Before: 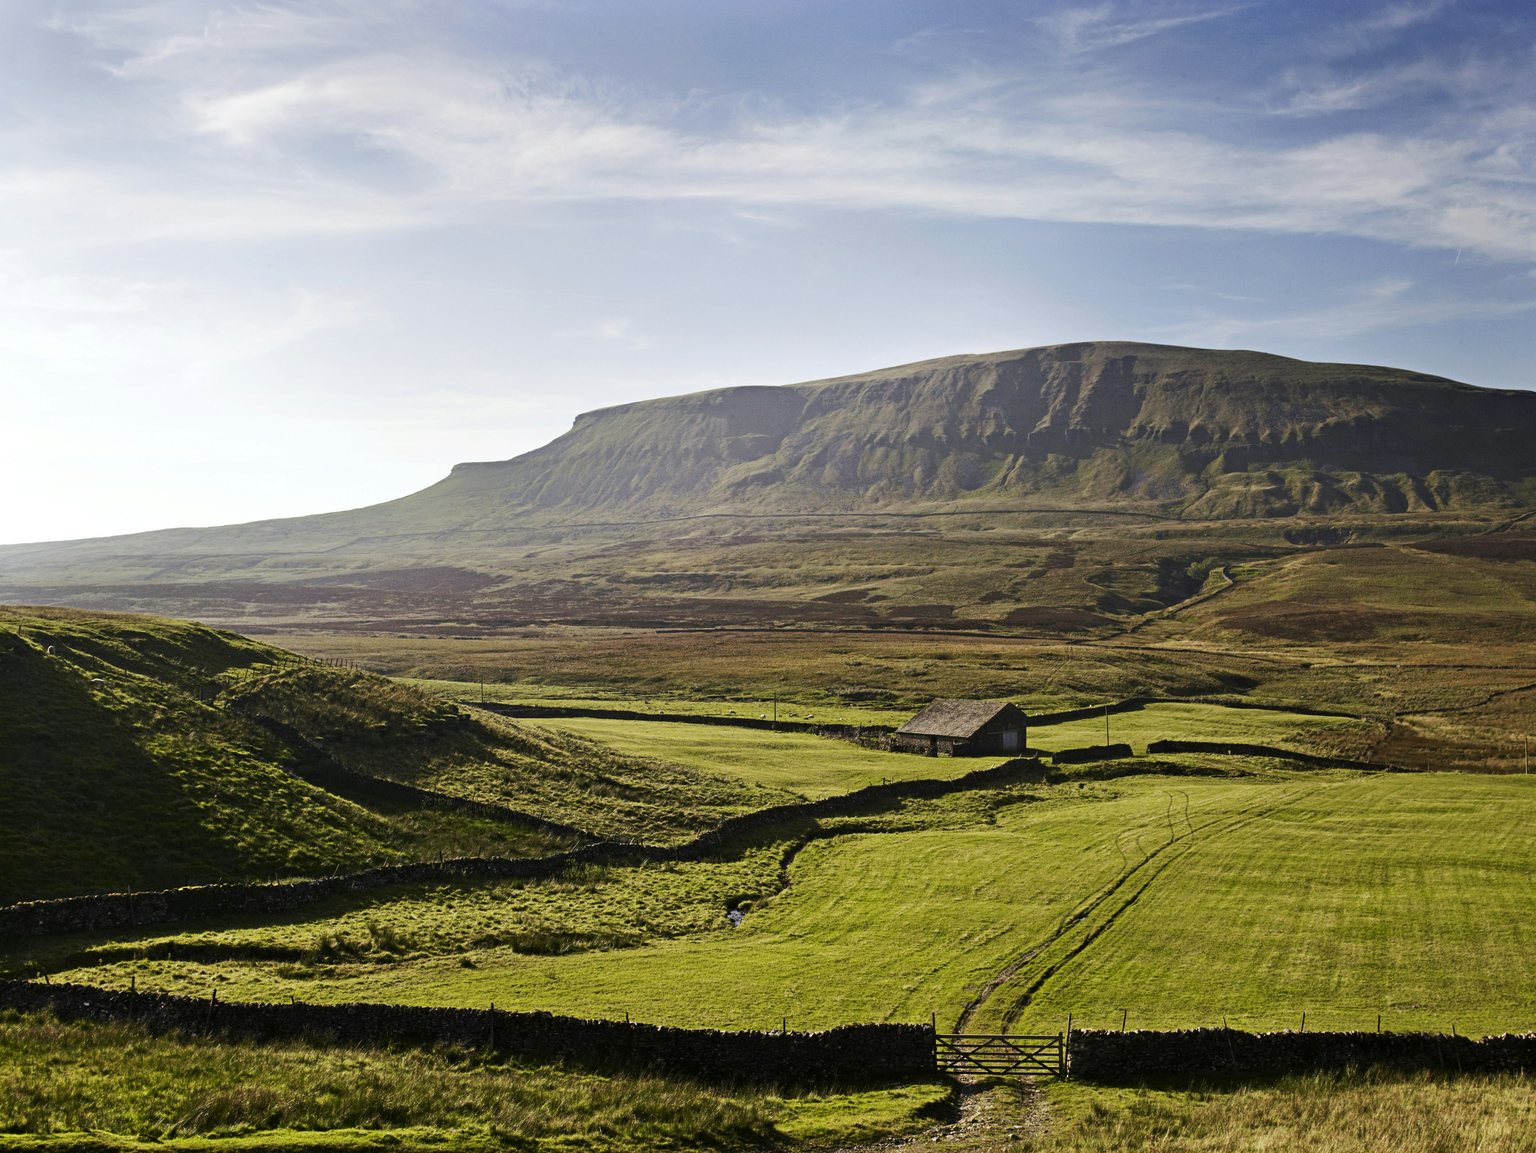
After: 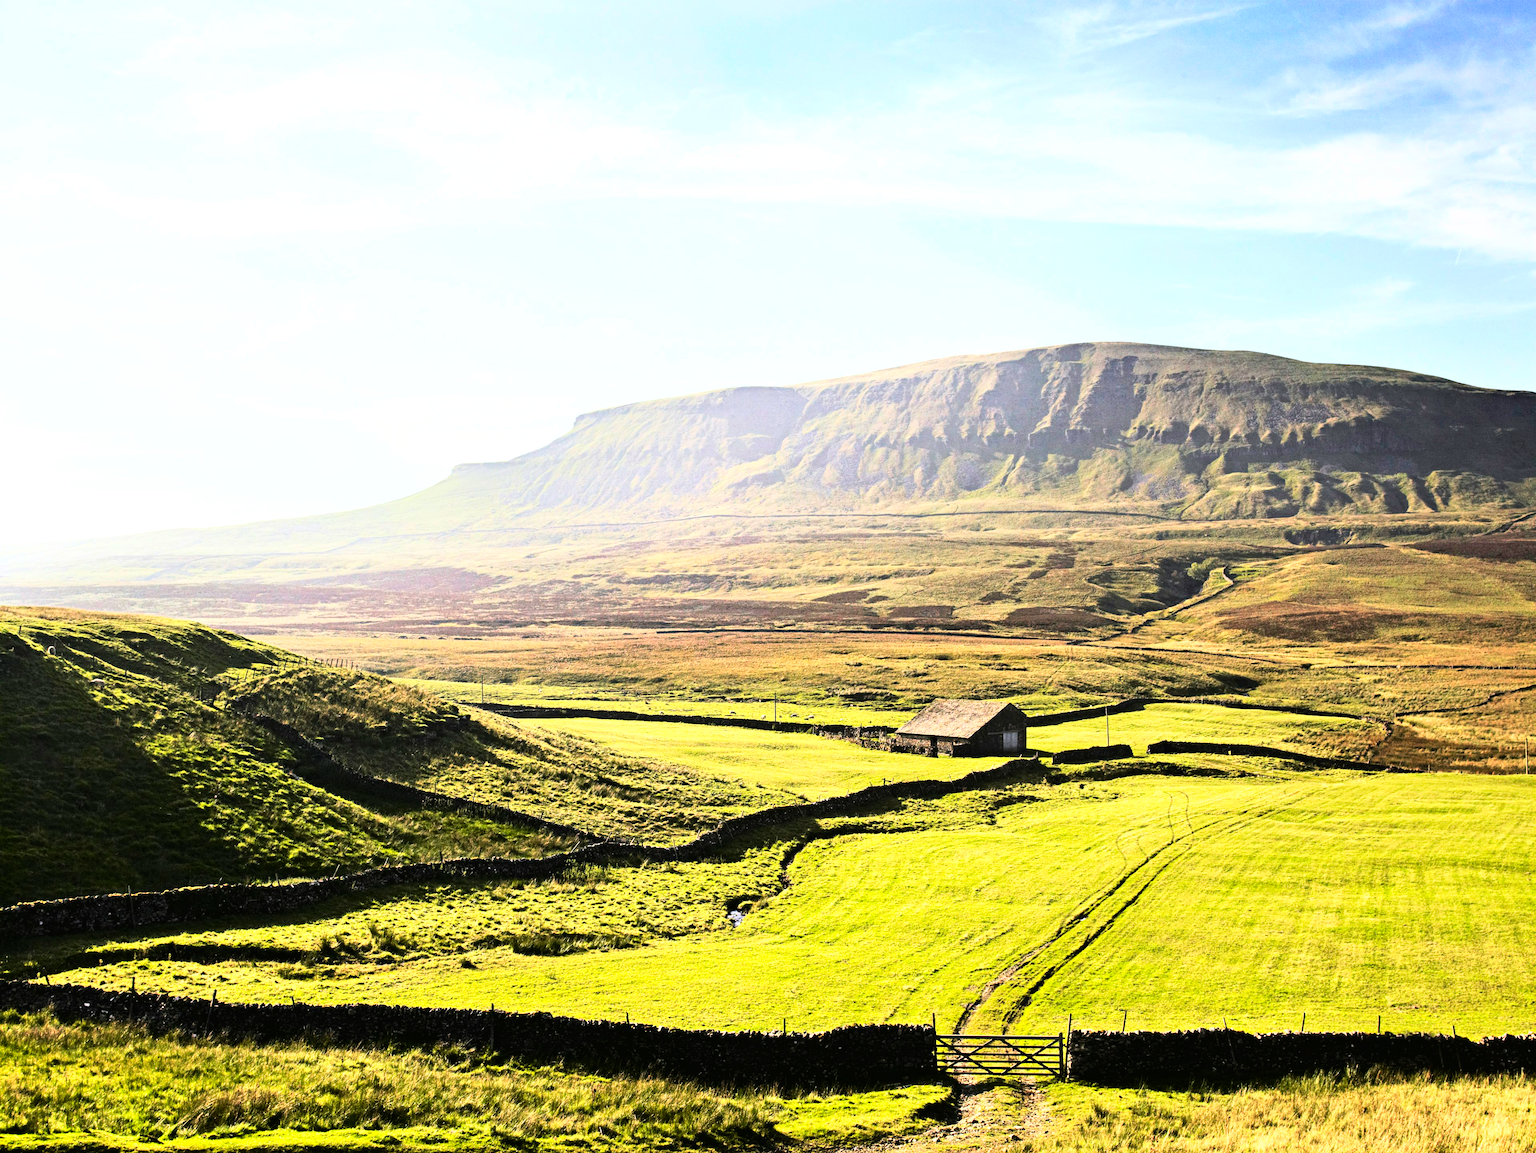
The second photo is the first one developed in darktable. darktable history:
base curve: curves: ch0 [(0, 0.003) (0.001, 0.002) (0.006, 0.004) (0.02, 0.022) (0.048, 0.086) (0.094, 0.234) (0.162, 0.431) (0.258, 0.629) (0.385, 0.8) (0.548, 0.918) (0.751, 0.988) (1, 1)]
exposure: black level correction 0, exposure 0.697 EV, compensate exposure bias true, compensate highlight preservation false
